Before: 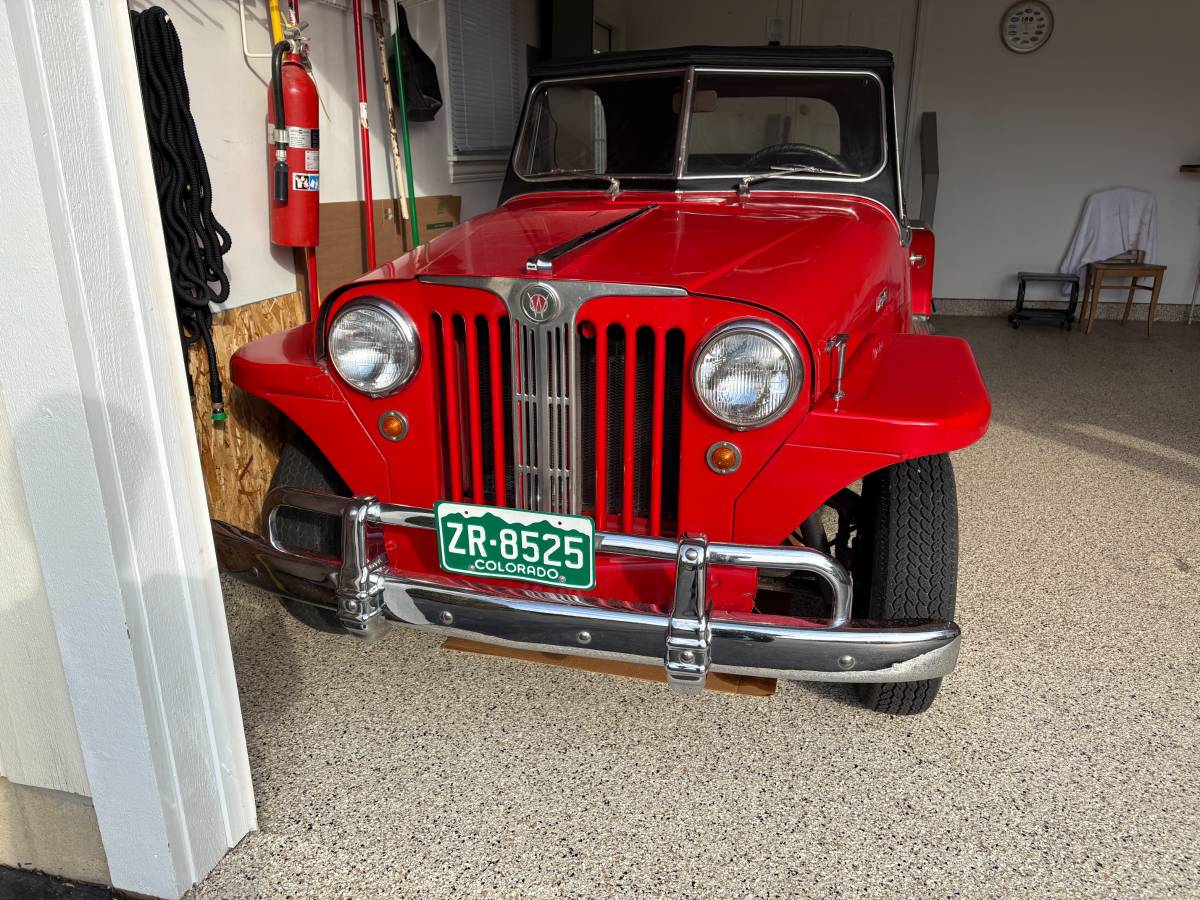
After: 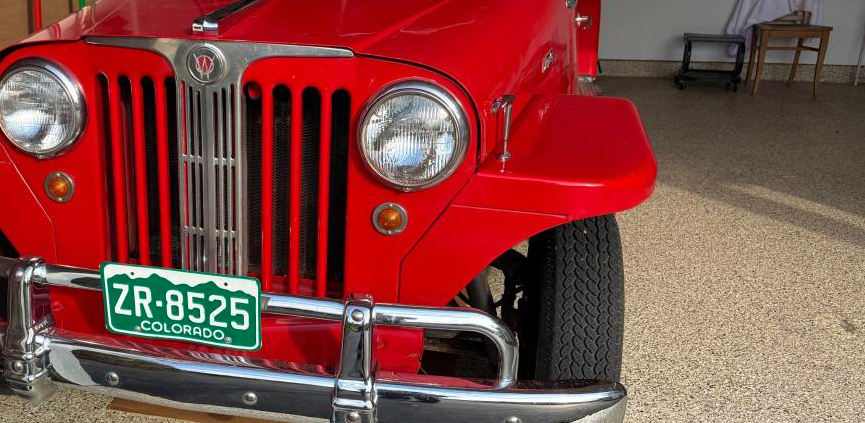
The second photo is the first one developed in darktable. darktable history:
velvia: on, module defaults
crop and rotate: left 27.902%, top 26.635%, bottom 26.352%
